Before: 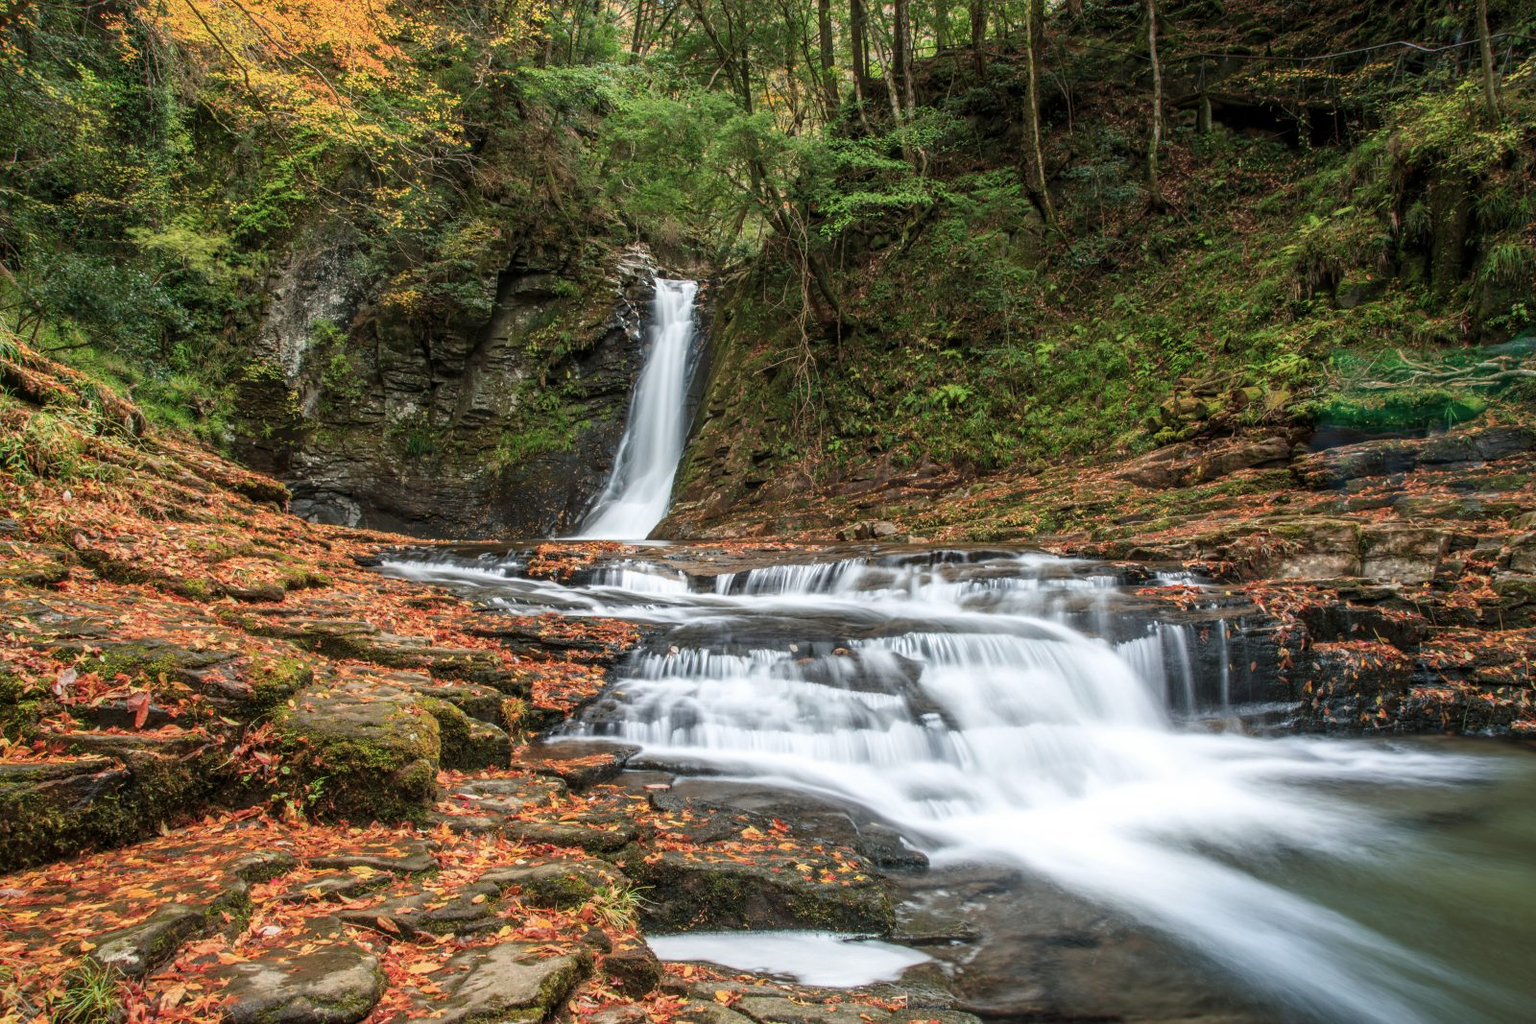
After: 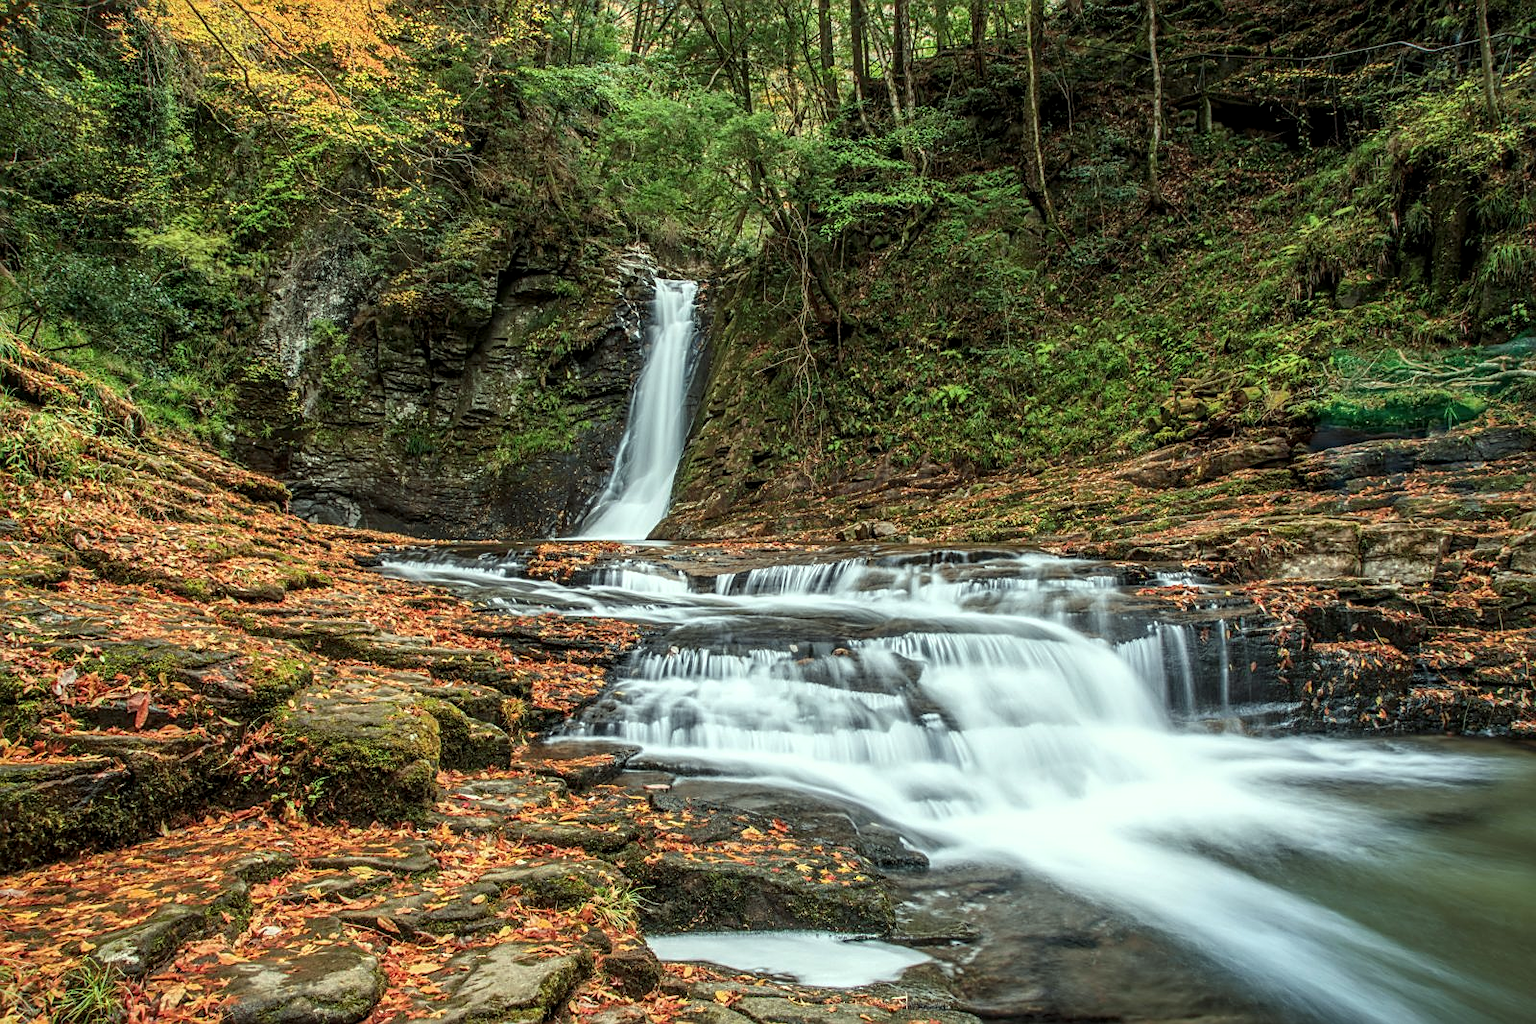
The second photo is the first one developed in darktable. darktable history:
sharpen: on, module defaults
local contrast: on, module defaults
shadows and highlights: radius 336.19, shadows 28.19, soften with gaussian
color correction: highlights a* -8.34, highlights b* 3.53
